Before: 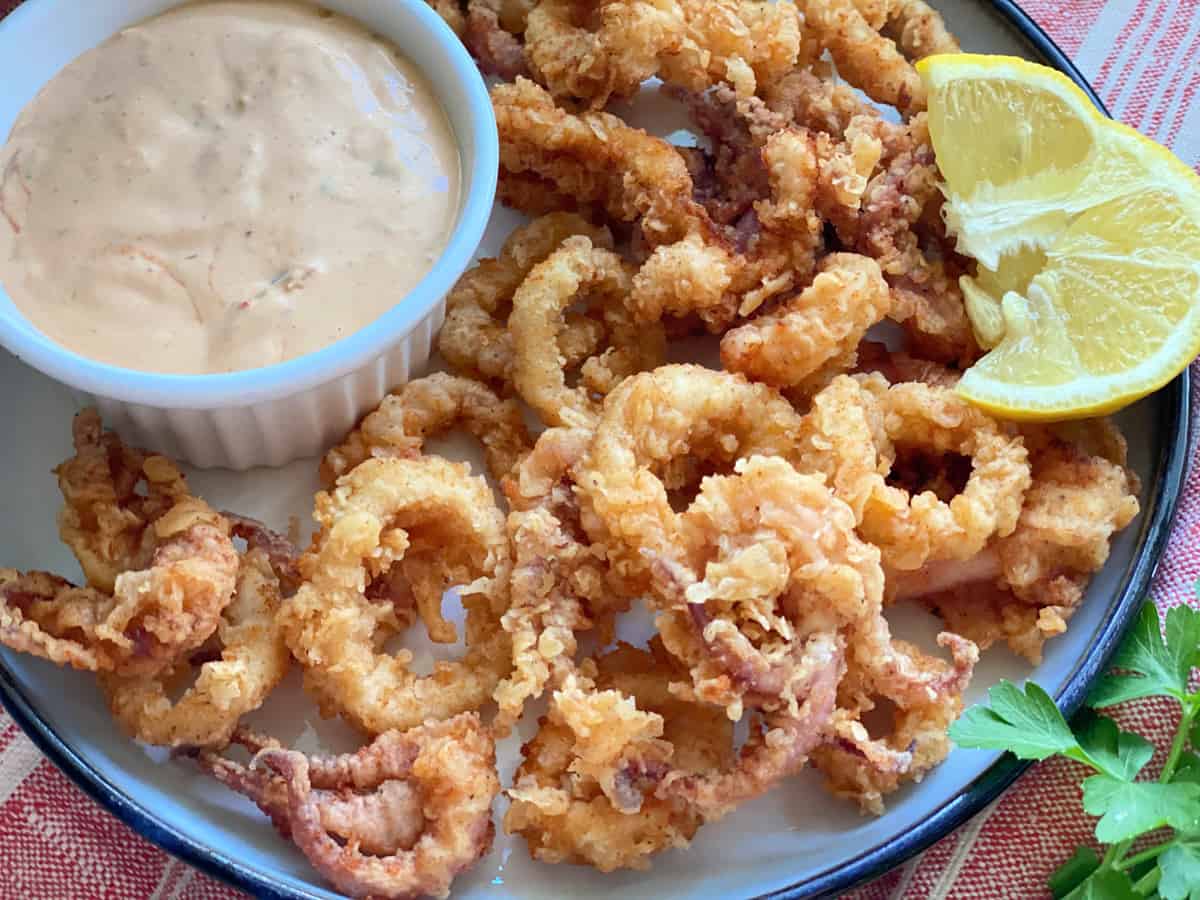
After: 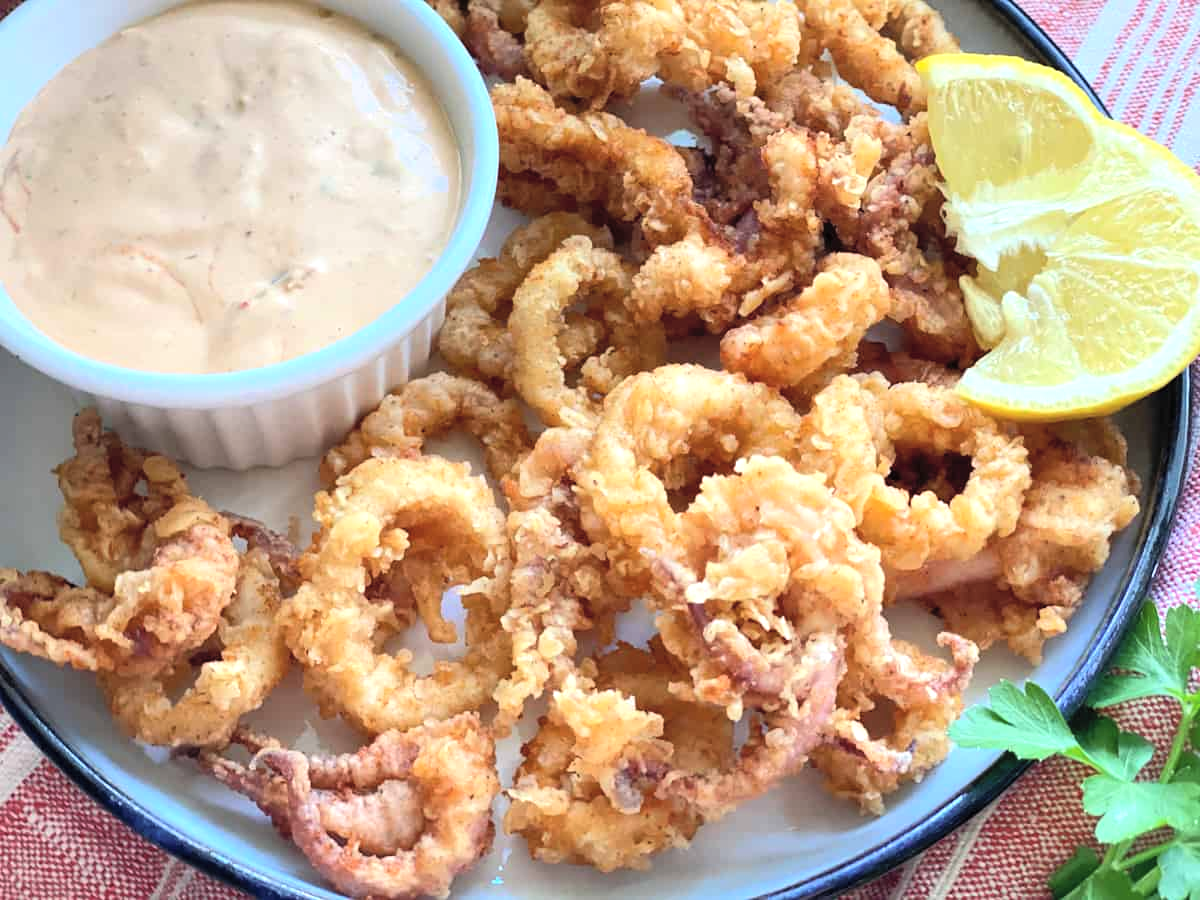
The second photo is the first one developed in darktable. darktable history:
tone equalizer: -8 EV -0.456 EV, -7 EV -0.411 EV, -6 EV -0.349 EV, -5 EV -0.184 EV, -3 EV 0.212 EV, -2 EV 0.347 EV, -1 EV 0.387 EV, +0 EV 0.41 EV, edges refinement/feathering 500, mask exposure compensation -1.57 EV, preserve details no
contrast brightness saturation: brightness 0.15
